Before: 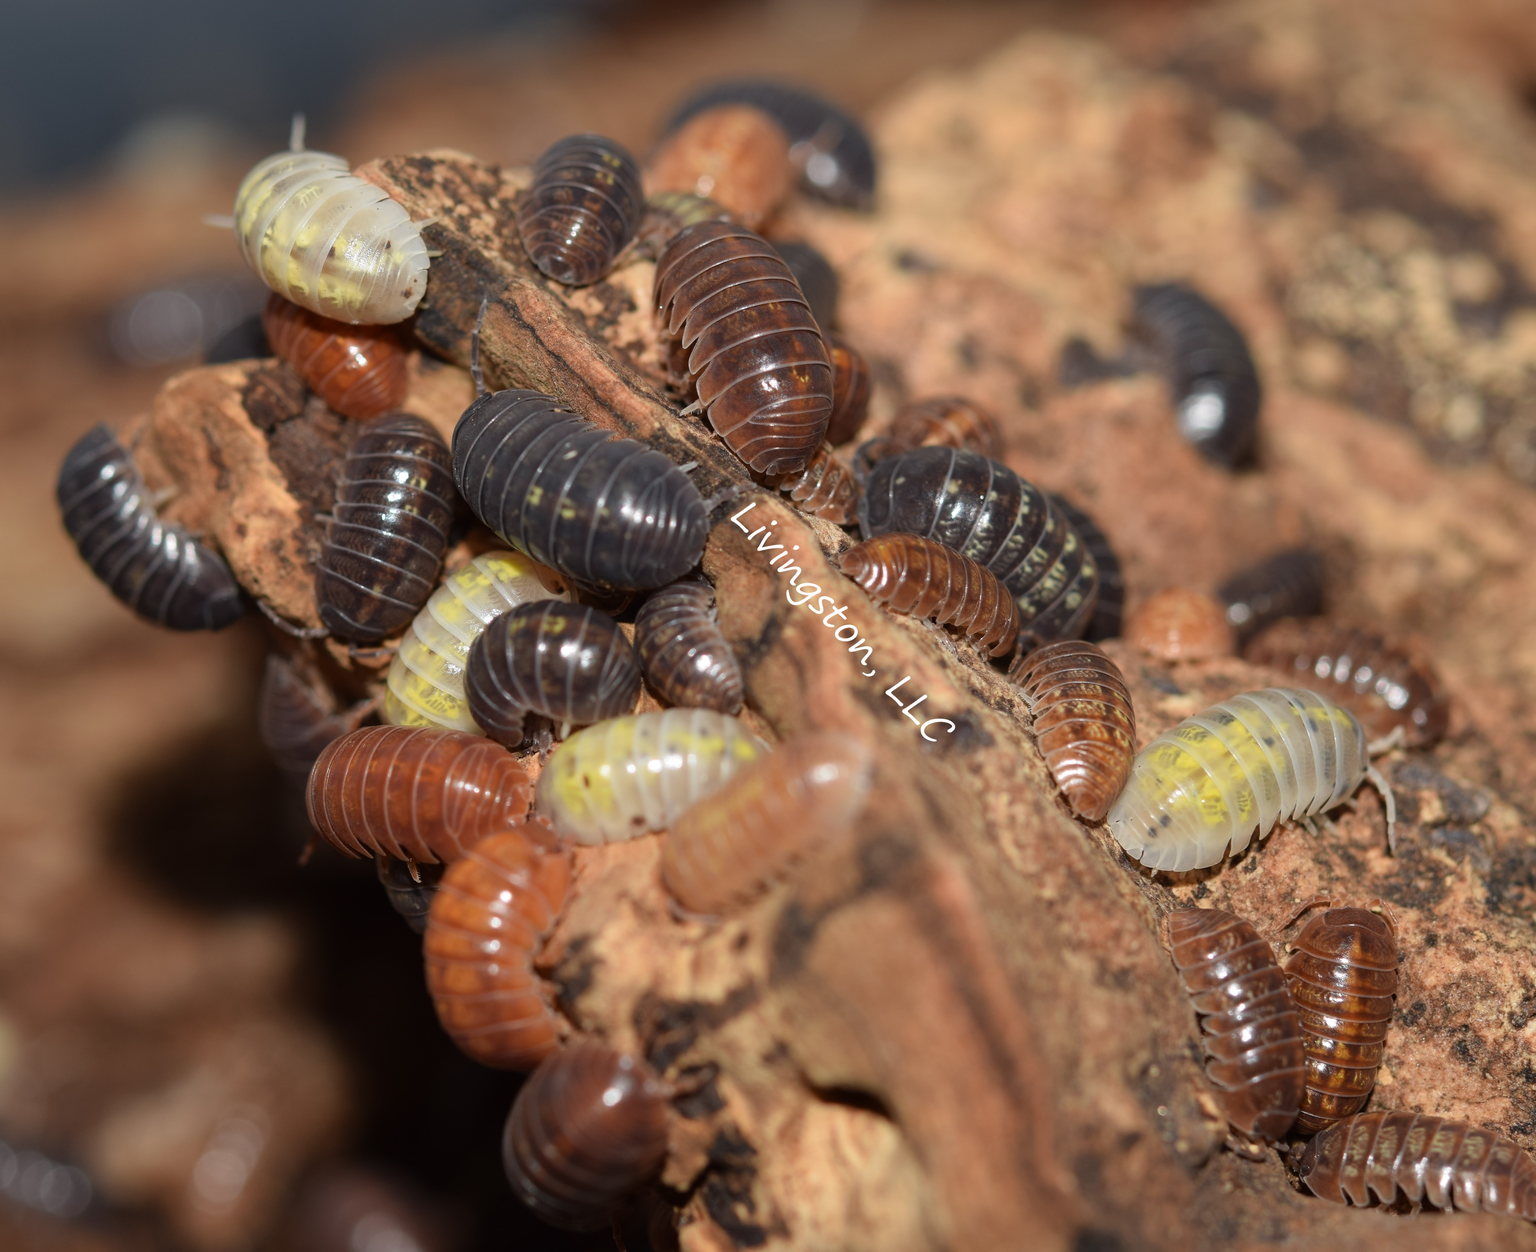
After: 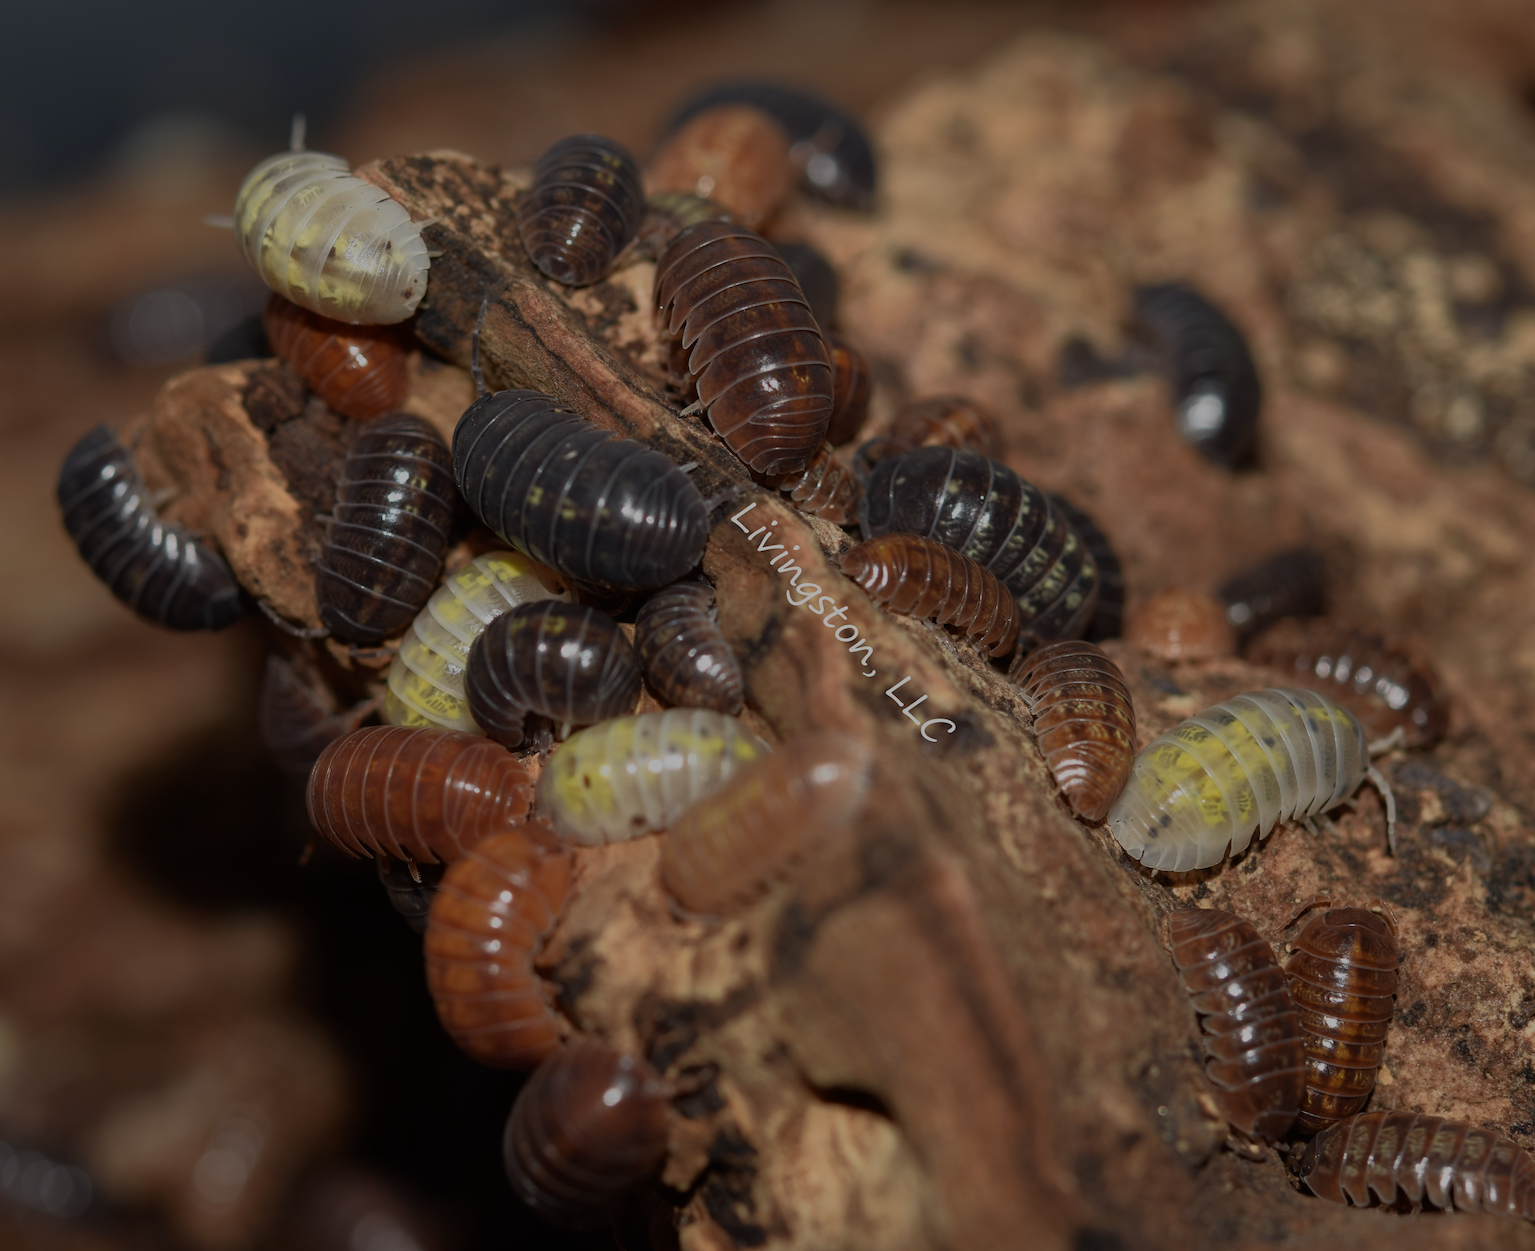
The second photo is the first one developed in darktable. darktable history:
exposure: exposure 0.601 EV, compensate exposure bias true, compensate highlight preservation false
tone equalizer: -8 EV -1.96 EV, -7 EV -1.98 EV, -6 EV -2 EV, -5 EV -1.96 EV, -4 EV -2 EV, -3 EV -2 EV, -2 EV -1.98 EV, -1 EV -1.61 EV, +0 EV -2 EV, edges refinement/feathering 500, mask exposure compensation -1.57 EV, preserve details no
